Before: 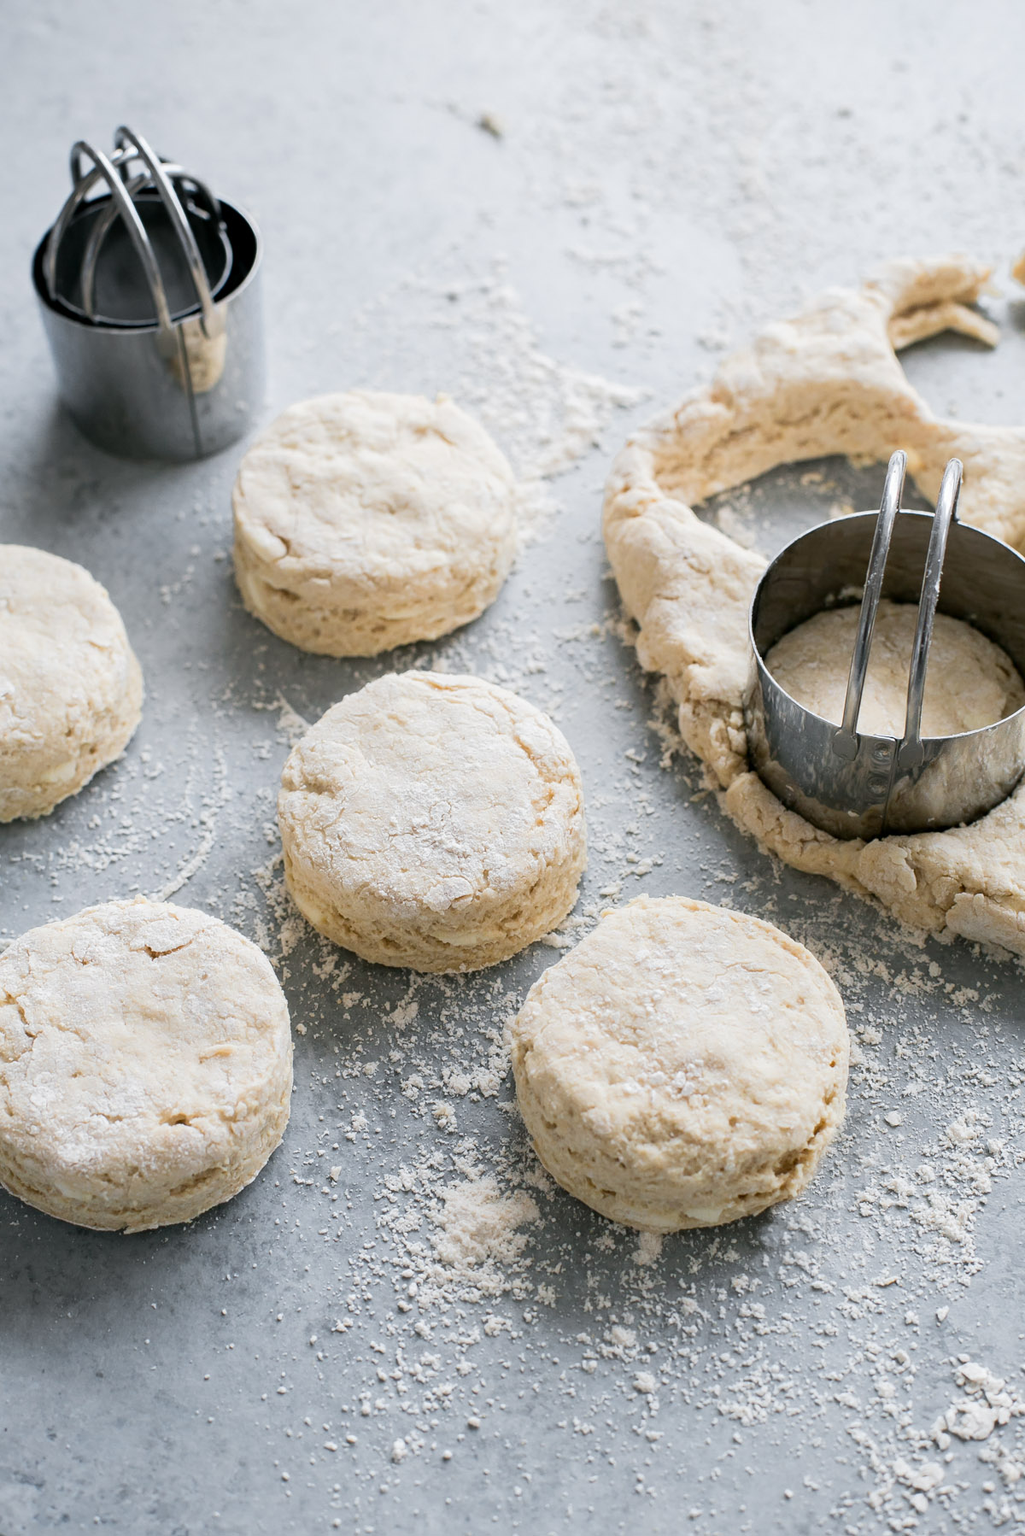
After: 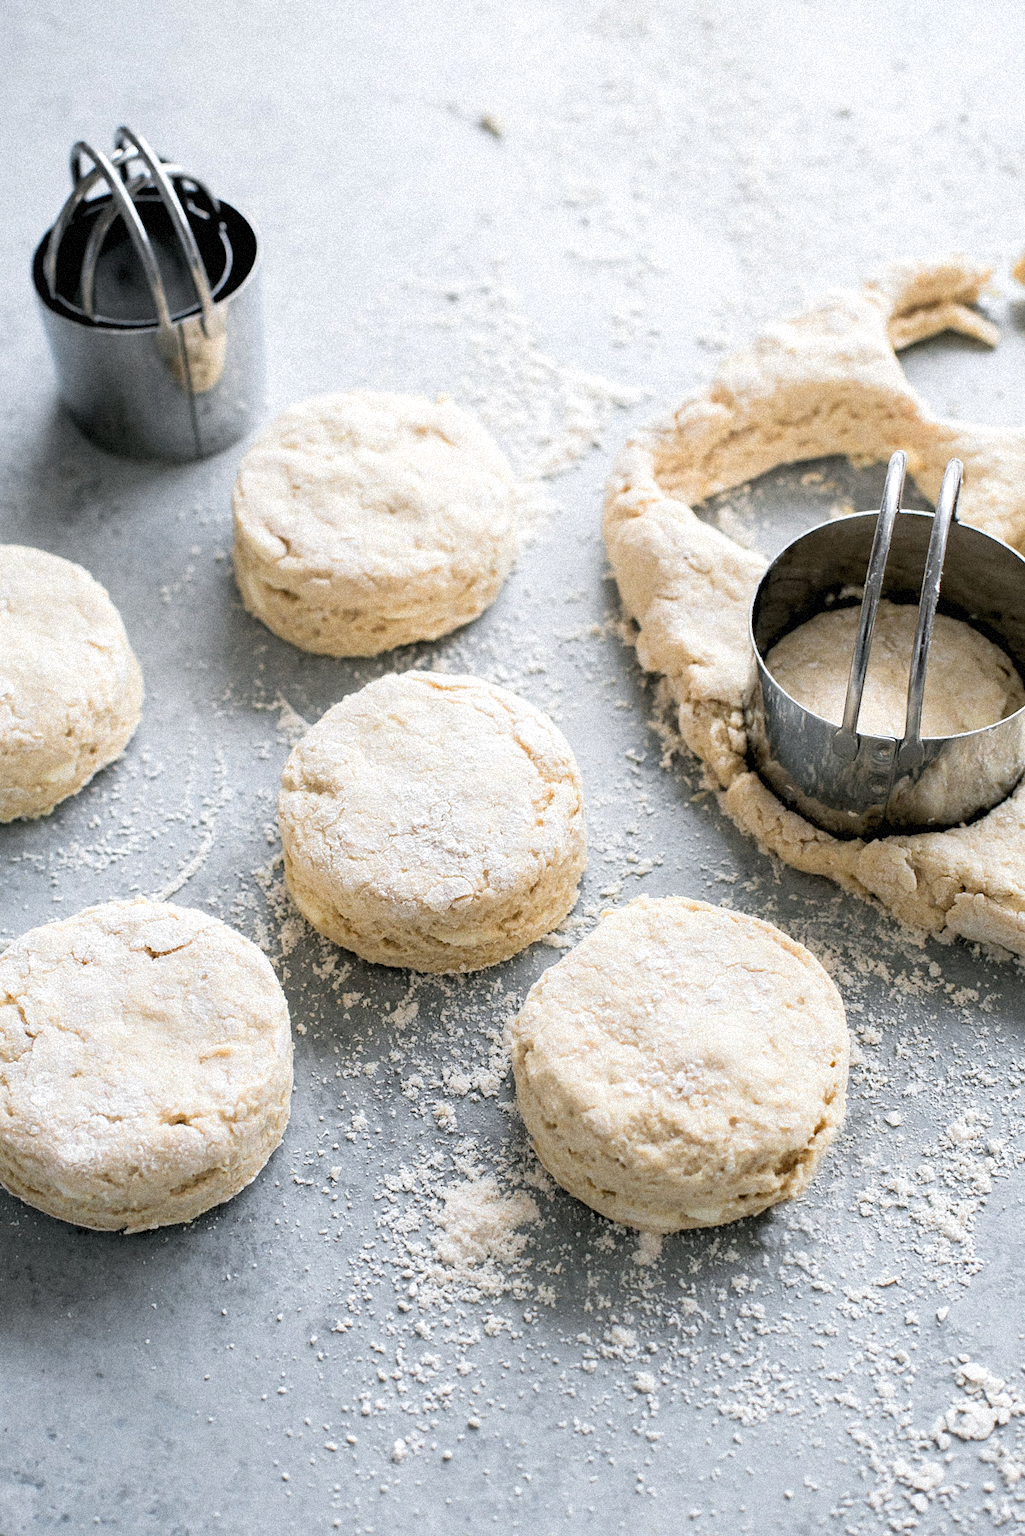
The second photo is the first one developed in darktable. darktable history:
rgb levels: levels [[0.01, 0.419, 0.839], [0, 0.5, 1], [0, 0.5, 1]]
grain: strength 35%, mid-tones bias 0%
